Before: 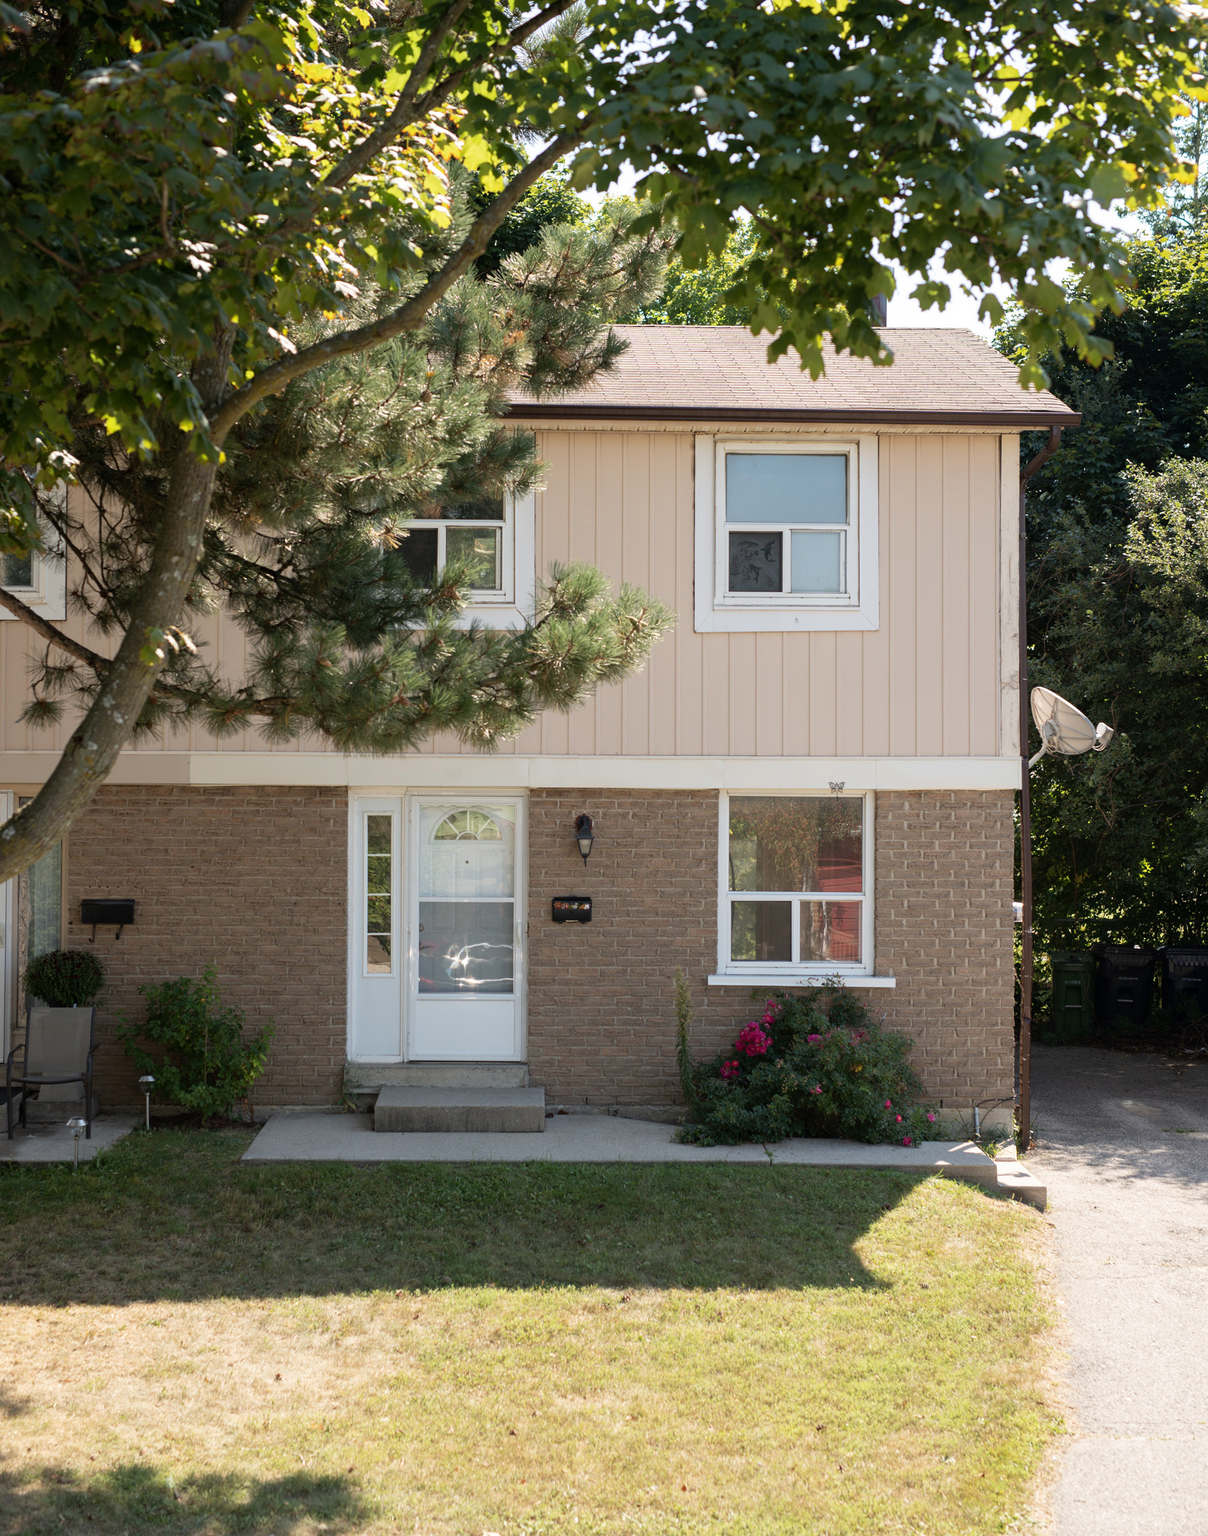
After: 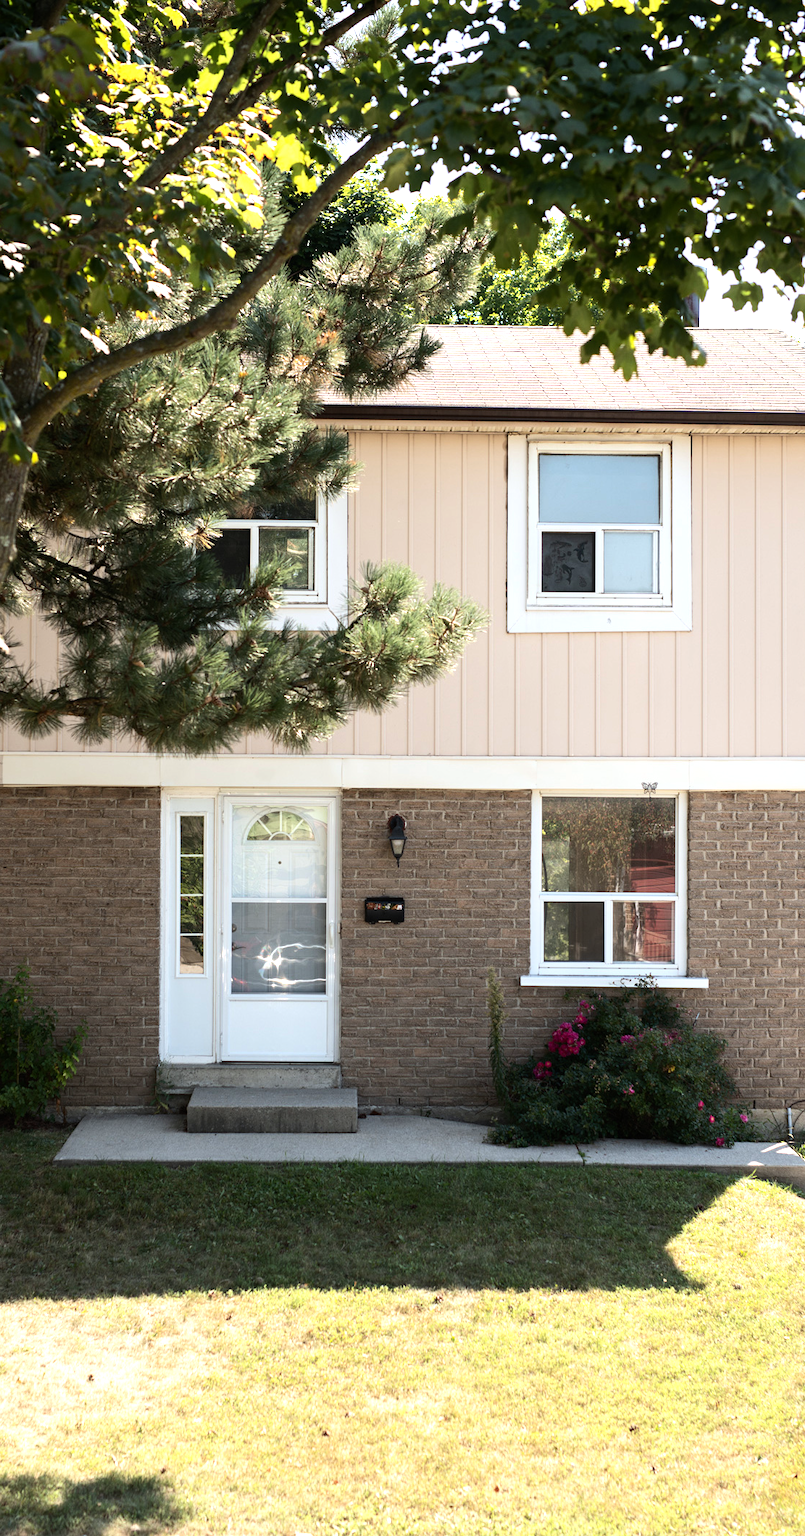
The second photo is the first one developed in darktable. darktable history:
rotate and perspective: automatic cropping off
tone equalizer: -8 EV -0.75 EV, -7 EV -0.7 EV, -6 EV -0.6 EV, -5 EV -0.4 EV, -3 EV 0.4 EV, -2 EV 0.6 EV, -1 EV 0.7 EV, +0 EV 0.75 EV, edges refinement/feathering 500, mask exposure compensation -1.57 EV, preserve details no
contrast brightness saturation: contrast 0.1, brightness 0.02, saturation 0.02
crop and rotate: left 15.546%, right 17.787%
white balance: red 0.986, blue 1.01
